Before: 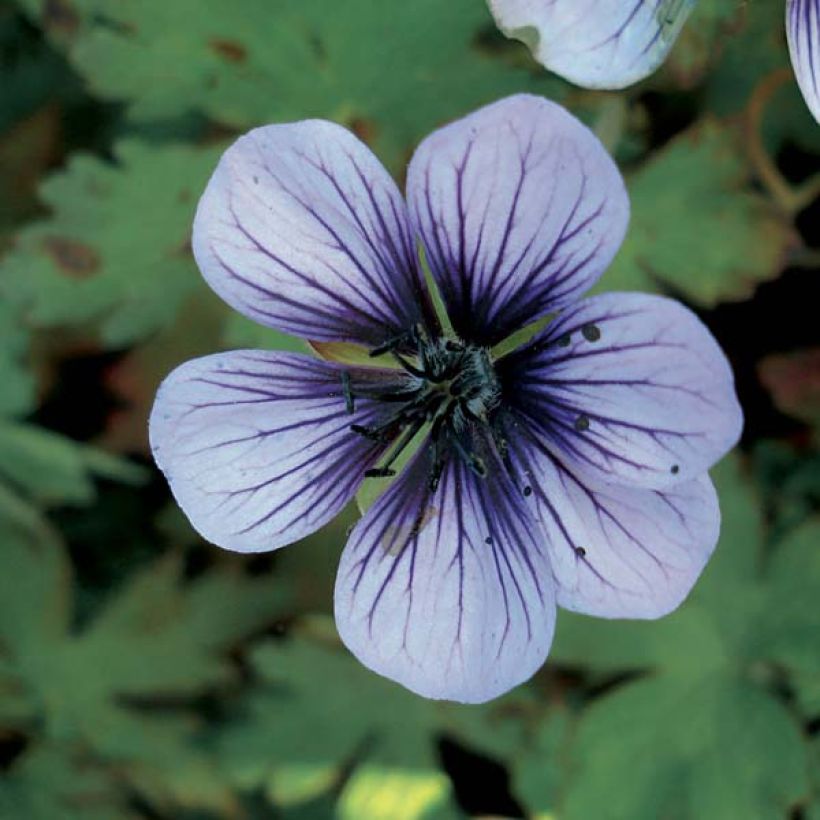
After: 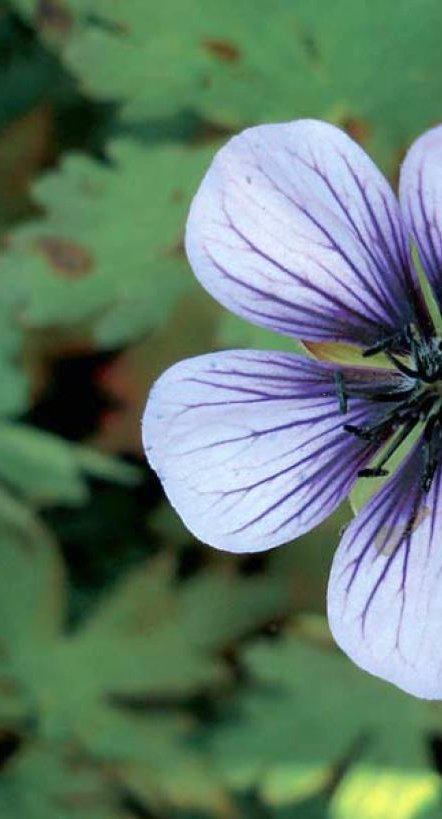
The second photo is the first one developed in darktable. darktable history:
crop: left 0.92%, right 45.167%, bottom 0.087%
levels: levels [0, 0.435, 0.917]
